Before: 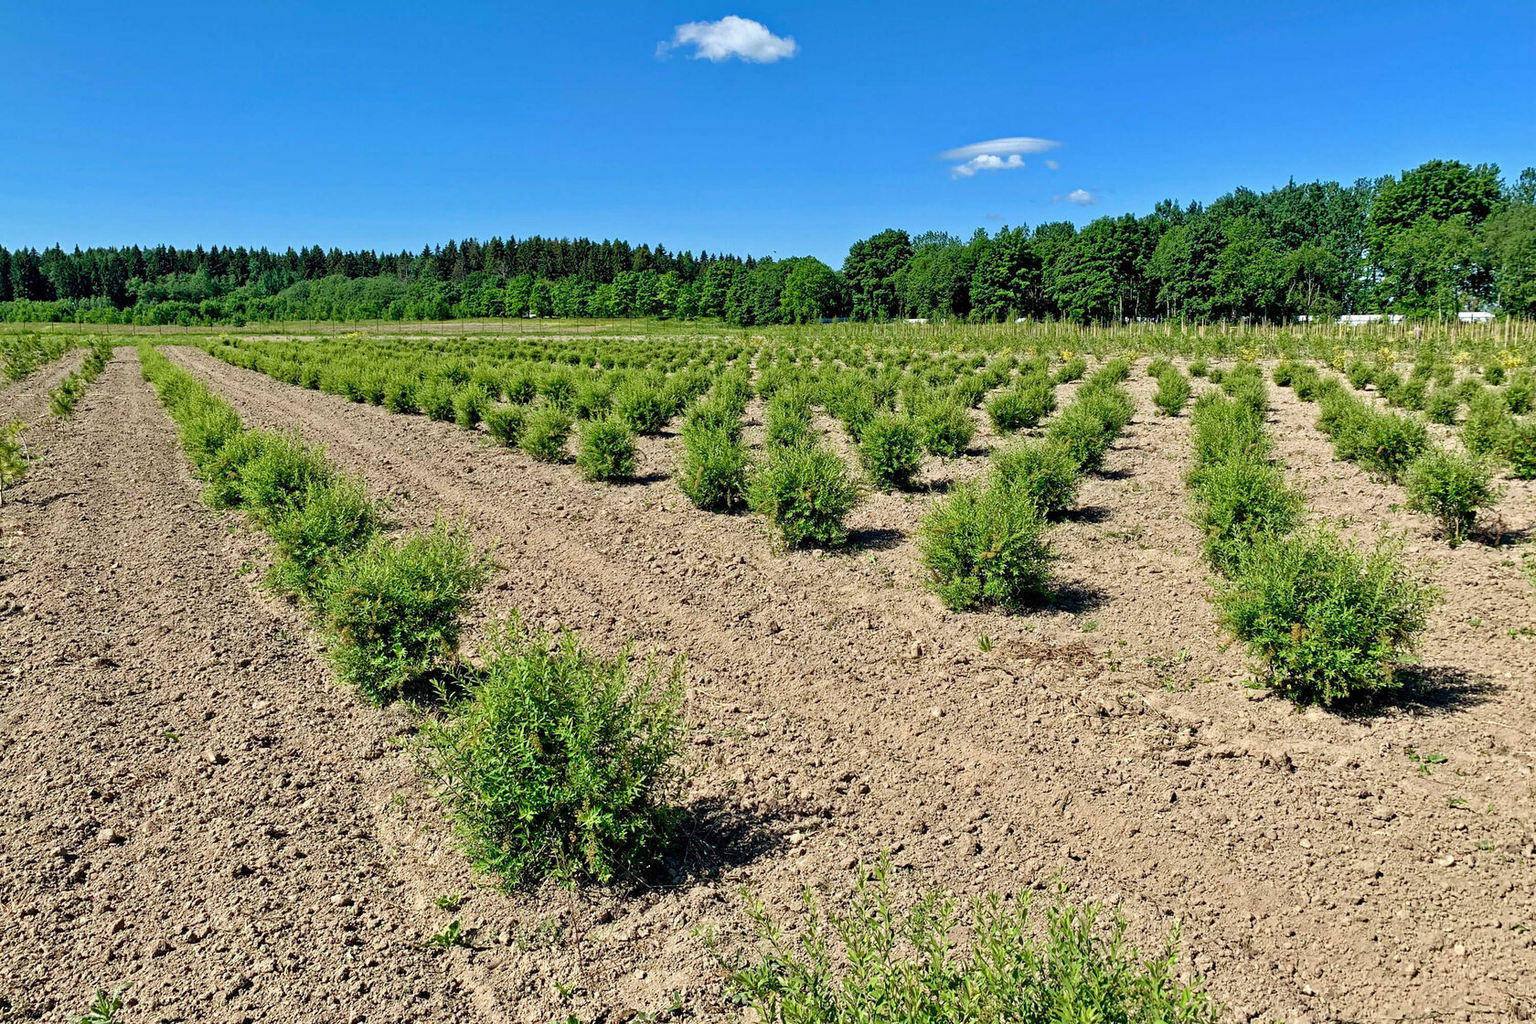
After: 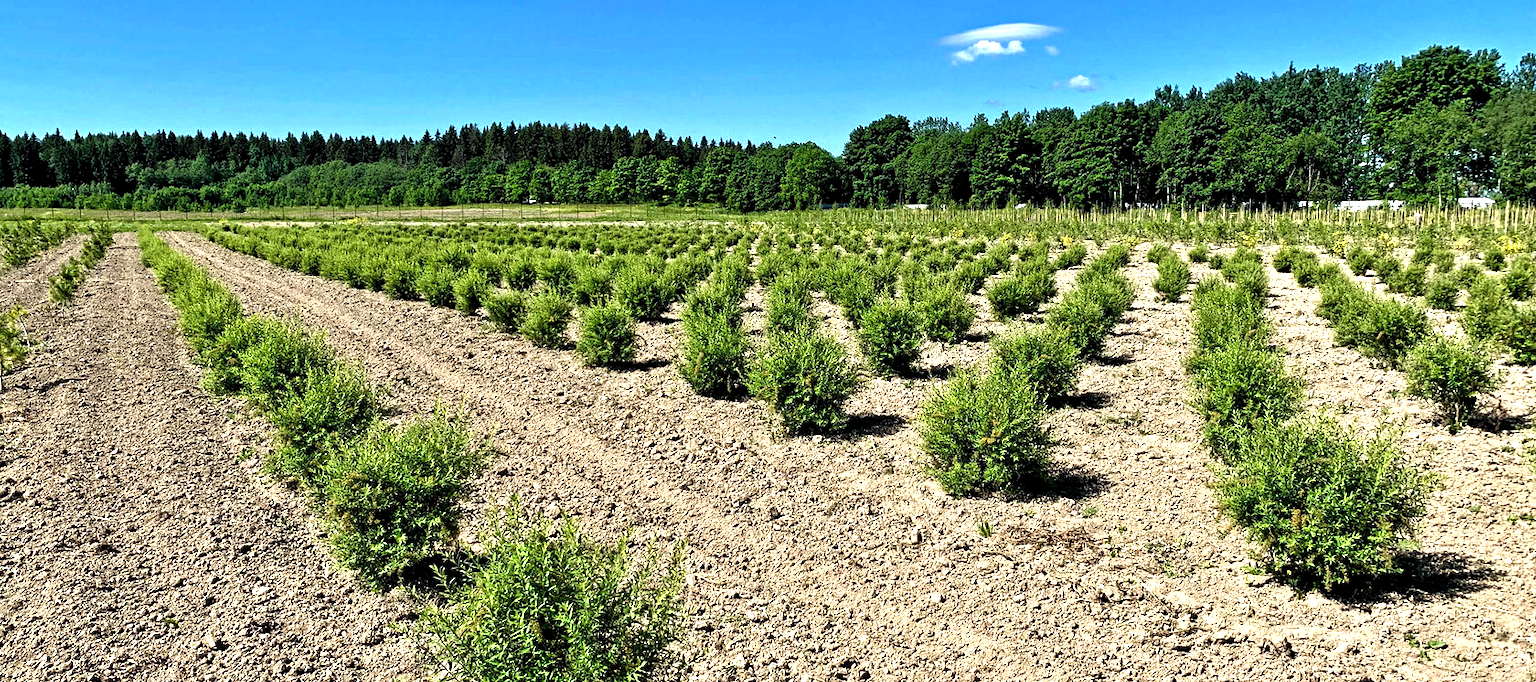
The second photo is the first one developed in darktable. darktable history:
crop: top 11.166%, bottom 22.168%
white balance: red 1, blue 1
levels: levels [0.044, 0.475, 0.791]
